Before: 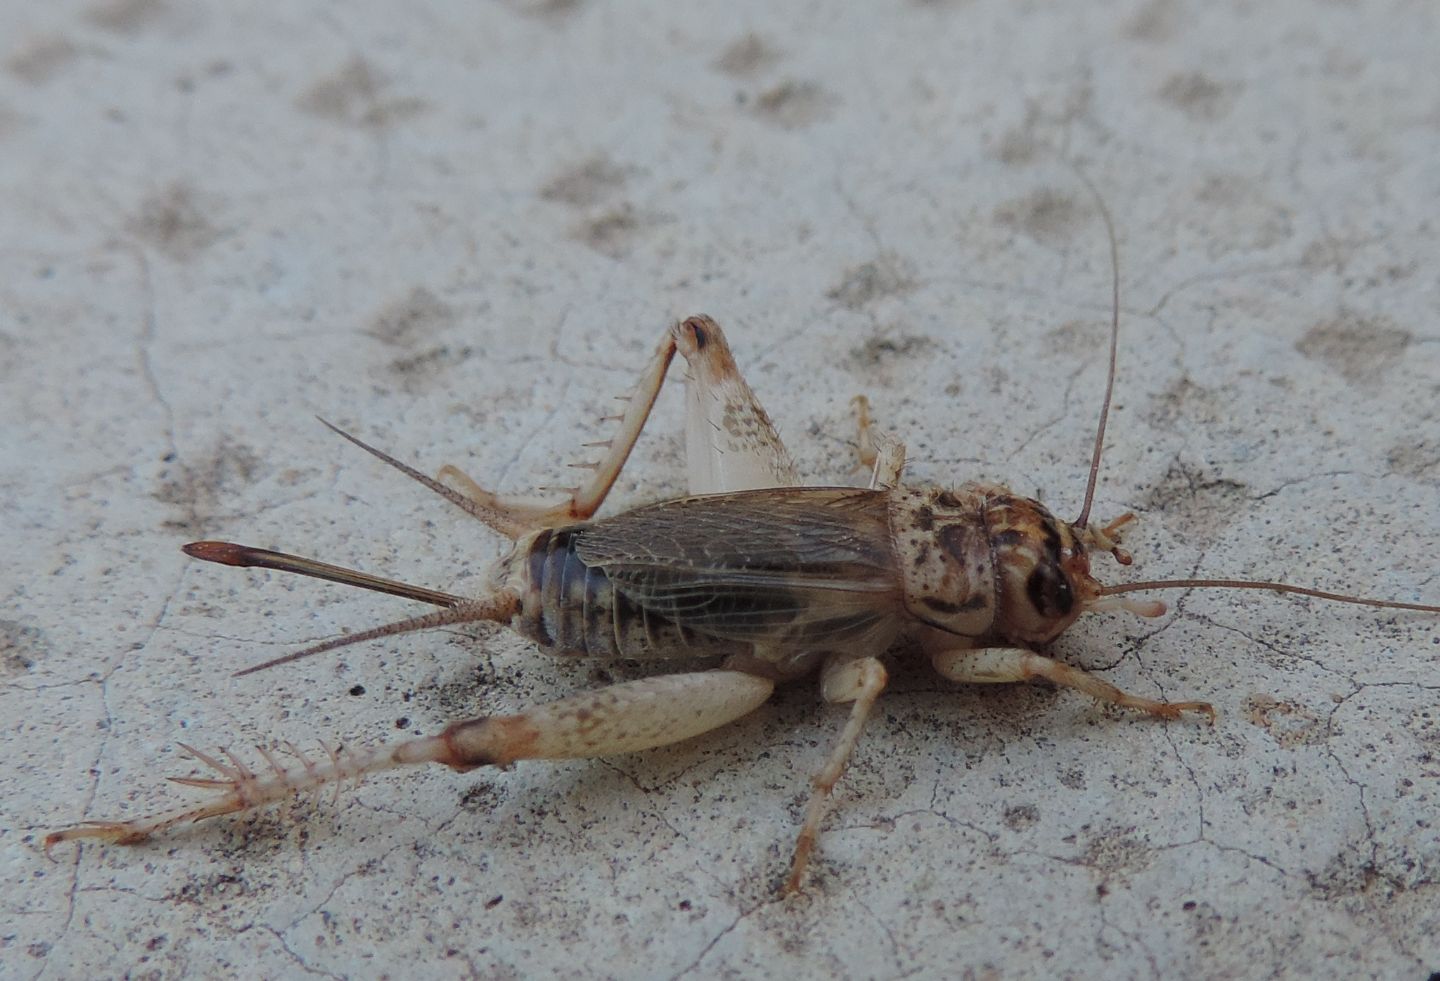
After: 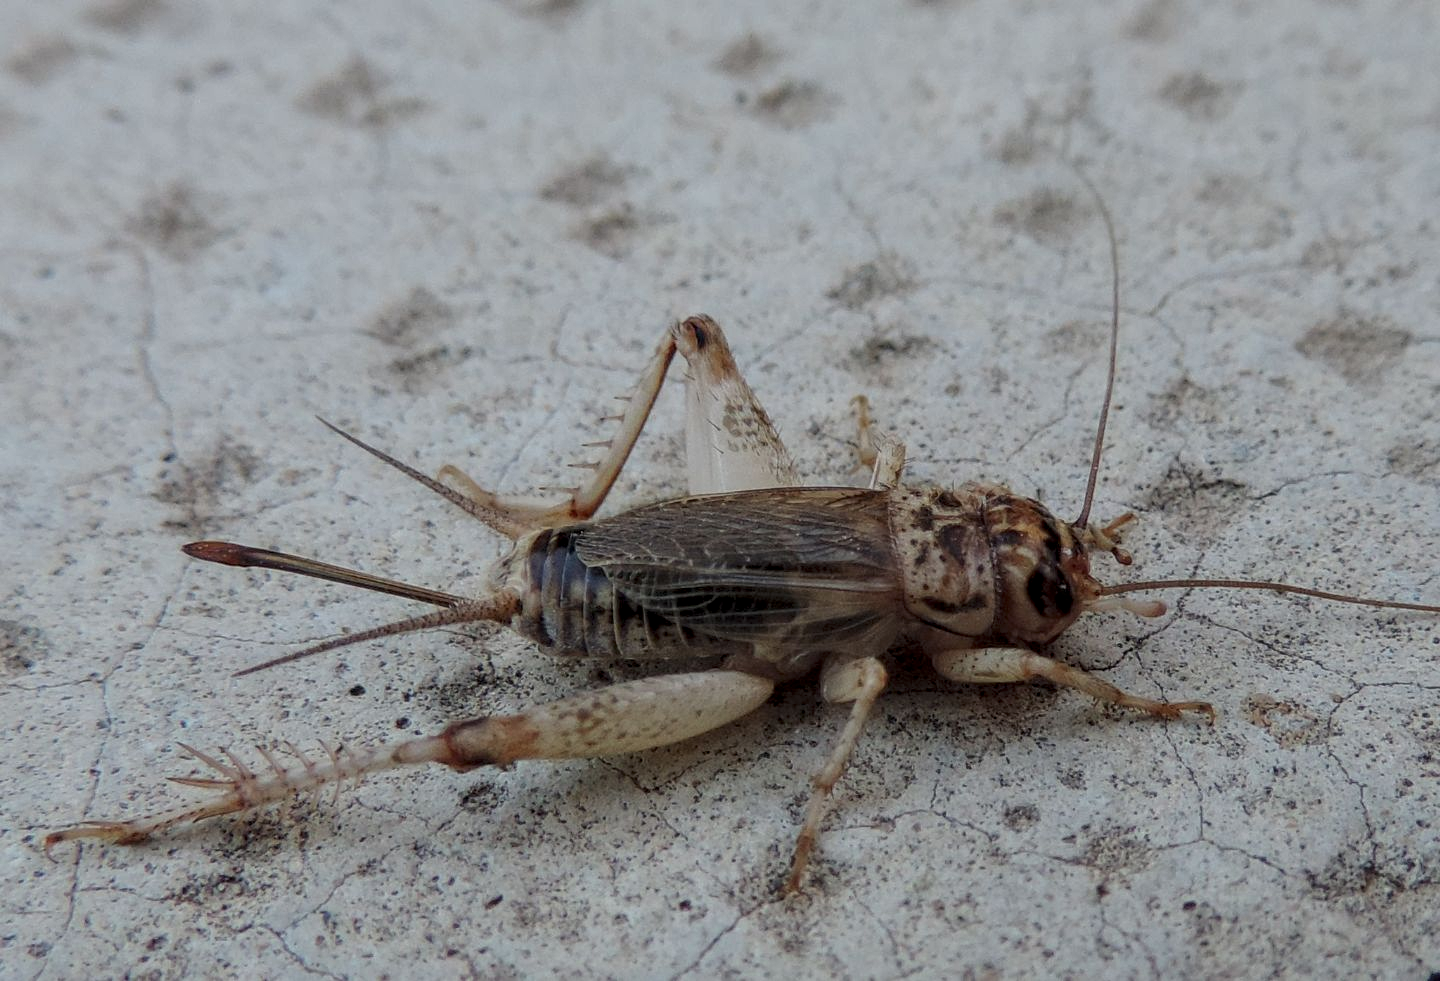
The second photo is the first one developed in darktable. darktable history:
local contrast: highlights 61%, detail 143%, midtone range 0.423
